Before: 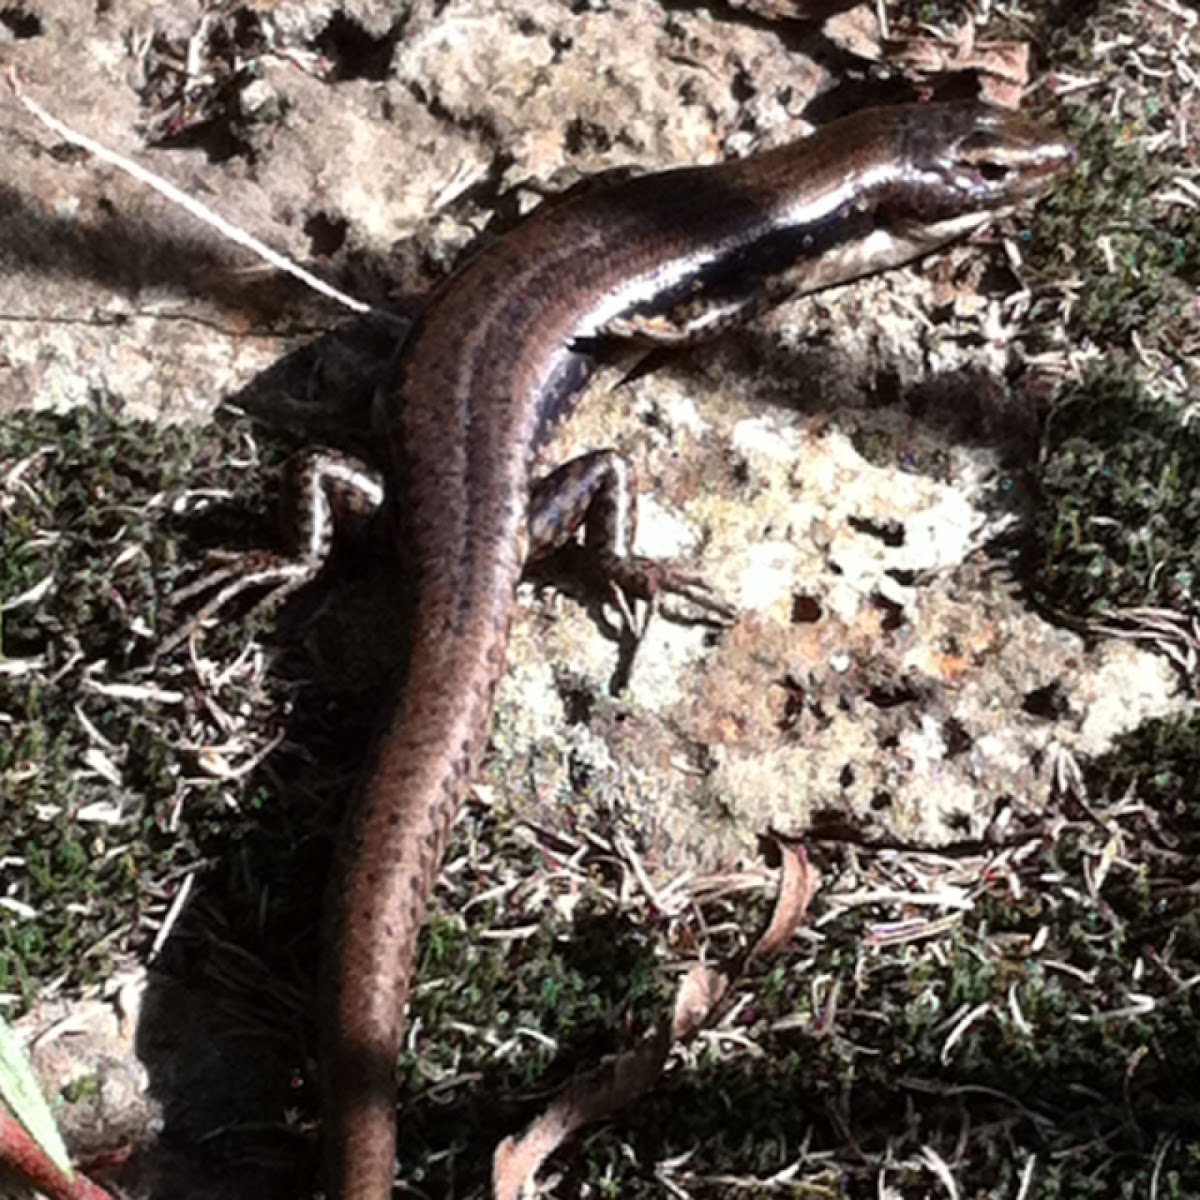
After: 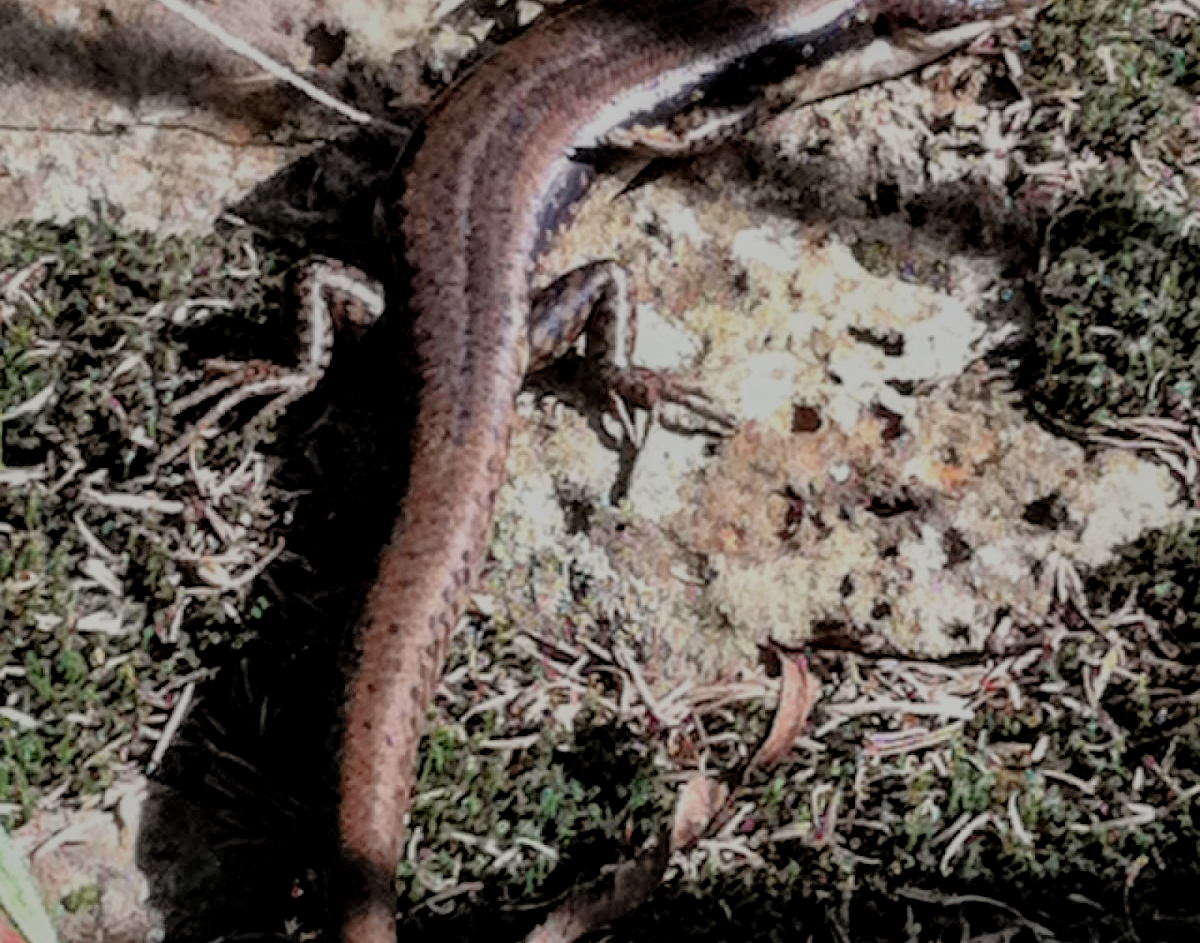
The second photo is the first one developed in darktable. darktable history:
local contrast: on, module defaults
crop and rotate: top 15.863%, bottom 5.552%
filmic rgb: black relative exposure -8.82 EV, white relative exposure 4.98 EV, target black luminance 0%, hardness 3.77, latitude 66.81%, contrast 0.818, highlights saturation mix 10.71%, shadows ↔ highlights balance 20.22%, add noise in highlights 0.001, preserve chrominance max RGB, color science v3 (2019), use custom middle-gray values true, contrast in highlights soft
shadows and highlights: shadows color adjustment 97.66%
